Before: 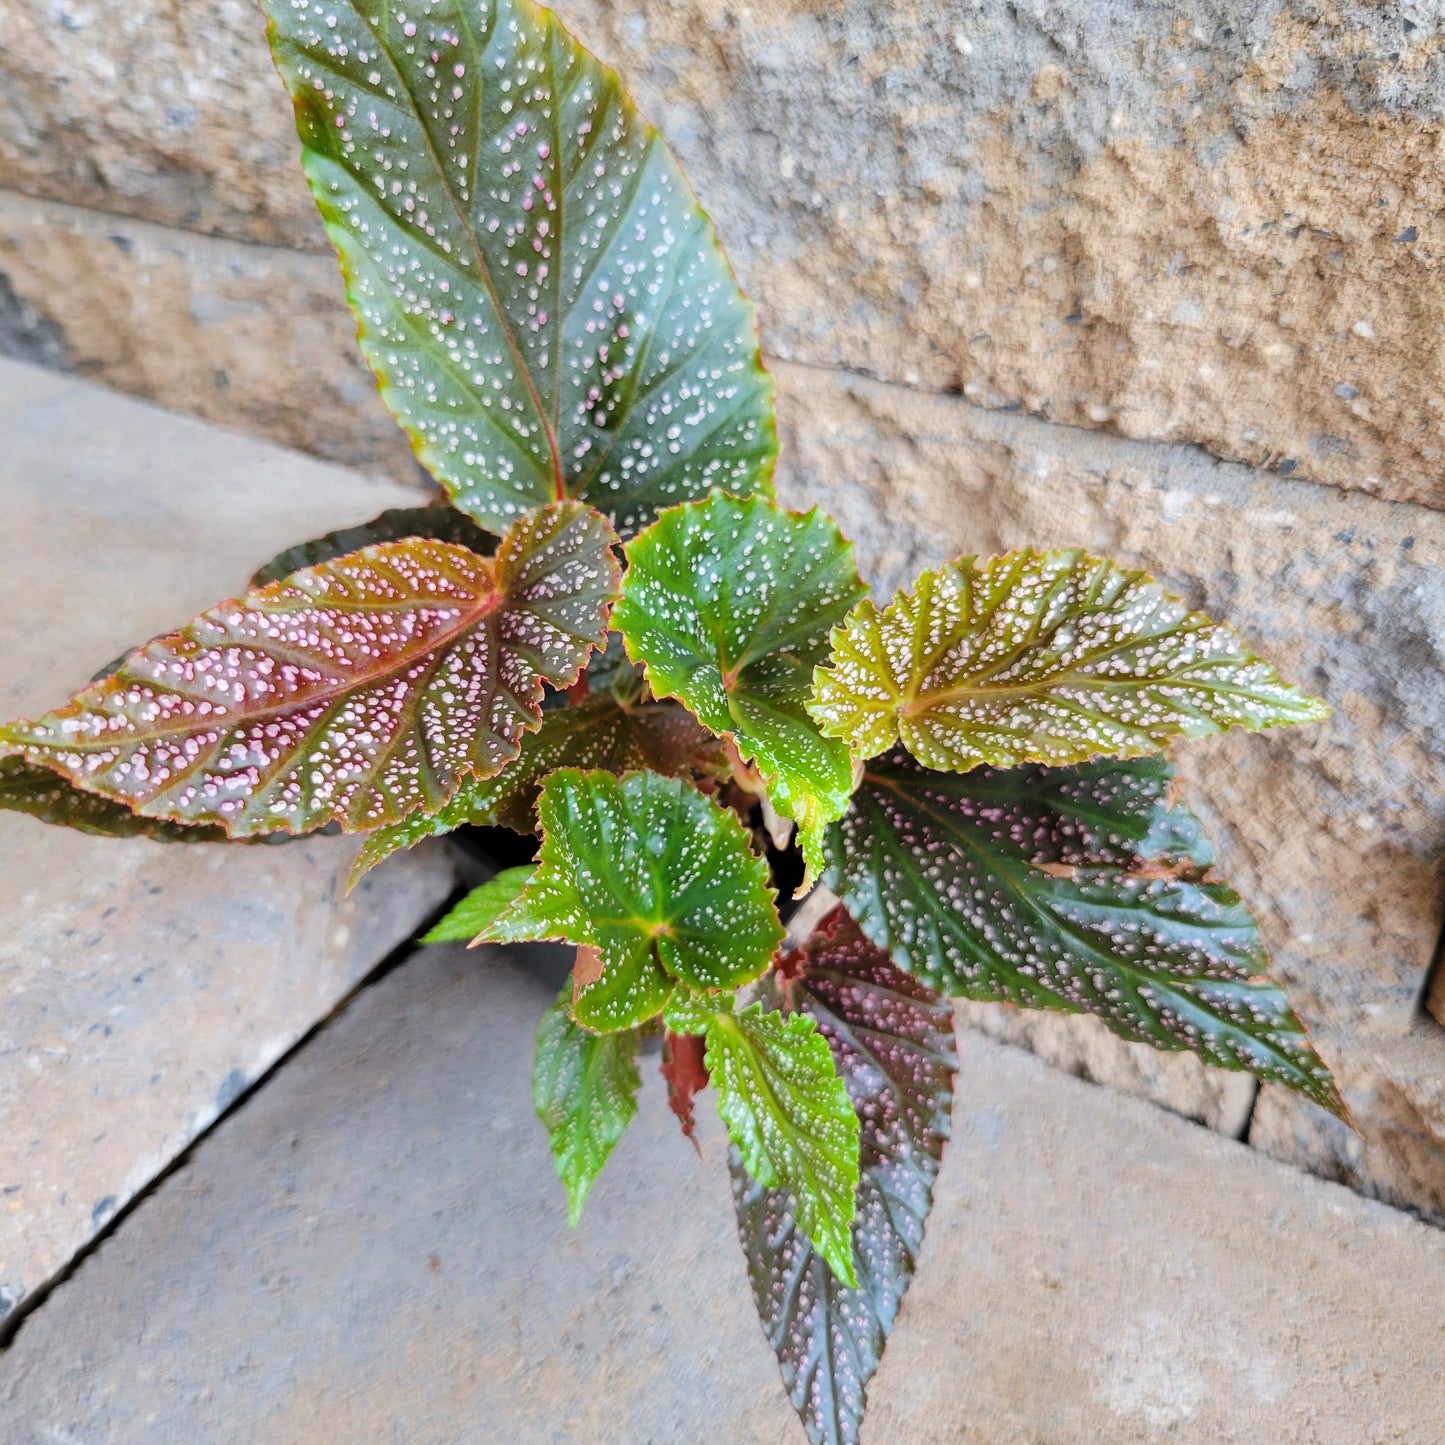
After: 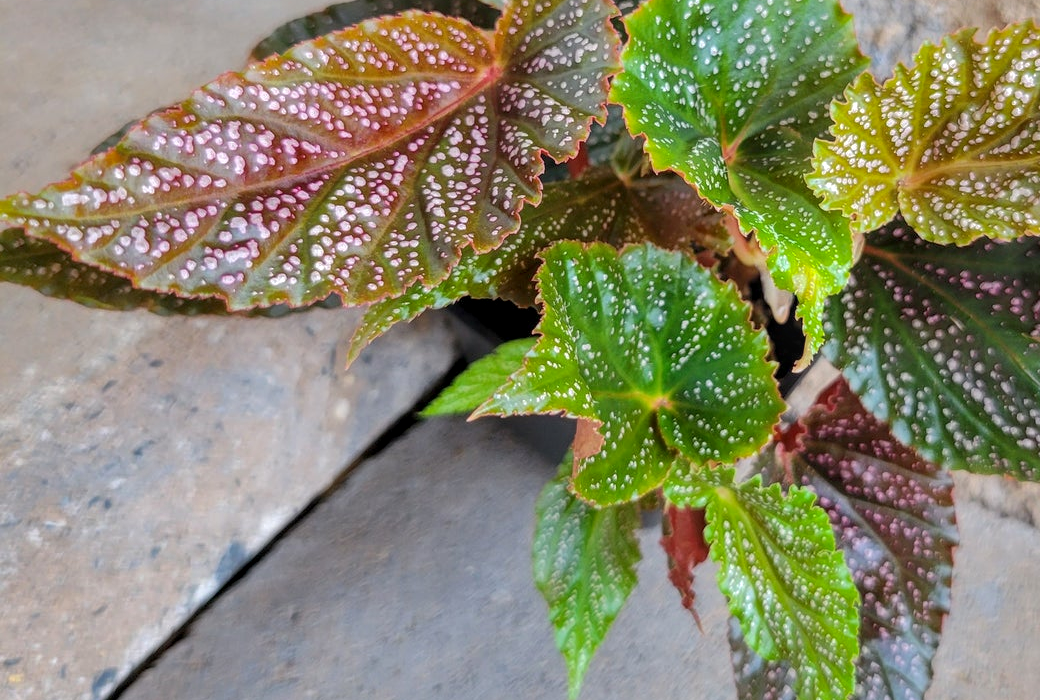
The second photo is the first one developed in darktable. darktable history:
crop: top 36.498%, right 27.964%, bottom 14.995%
shadows and highlights: highlights -60
local contrast: on, module defaults
